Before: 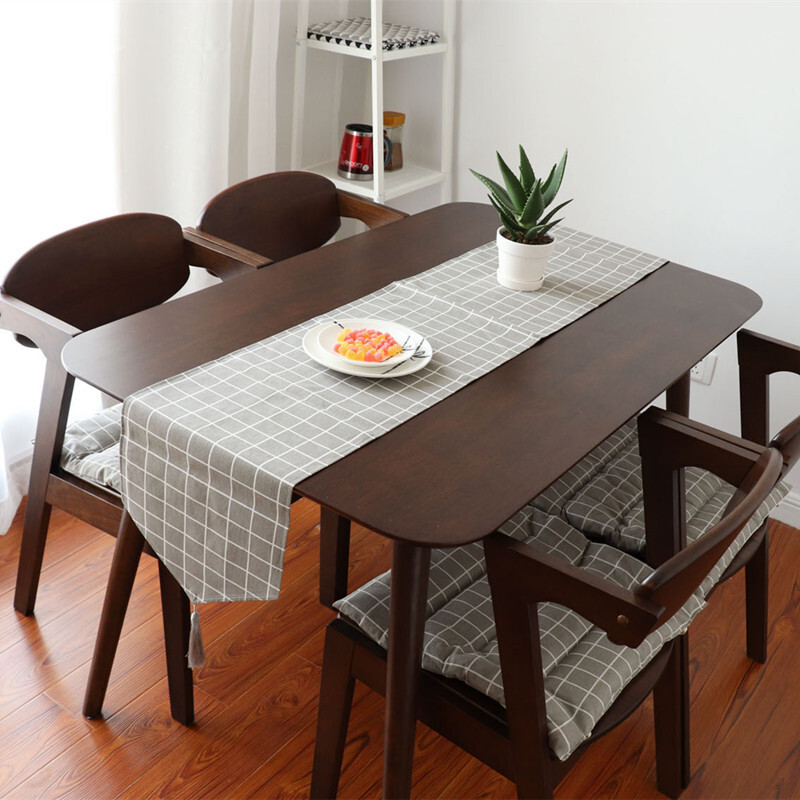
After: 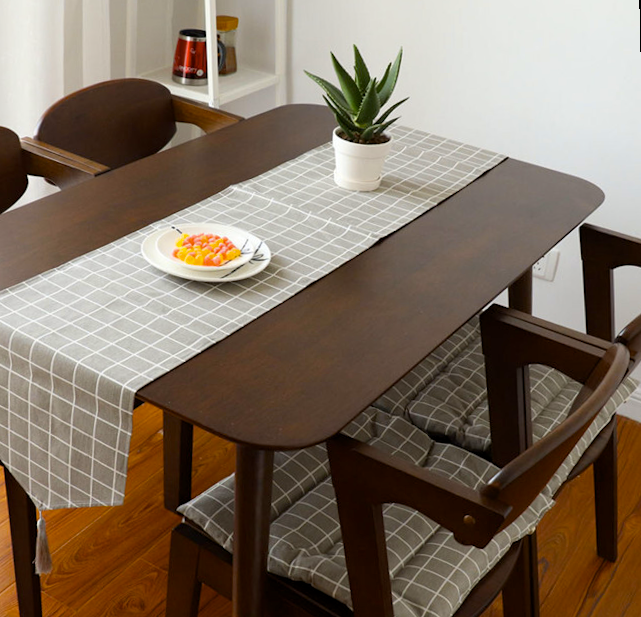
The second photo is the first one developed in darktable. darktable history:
exposure: black level correction 0.001, compensate highlight preservation false
rotate and perspective: rotation -1.32°, lens shift (horizontal) -0.031, crop left 0.015, crop right 0.985, crop top 0.047, crop bottom 0.982
color balance rgb: perceptual saturation grading › global saturation 25%, global vibrance 20%
color contrast: green-magenta contrast 0.8, blue-yellow contrast 1.1, unbound 0
crop: left 19.159%, top 9.58%, bottom 9.58%
